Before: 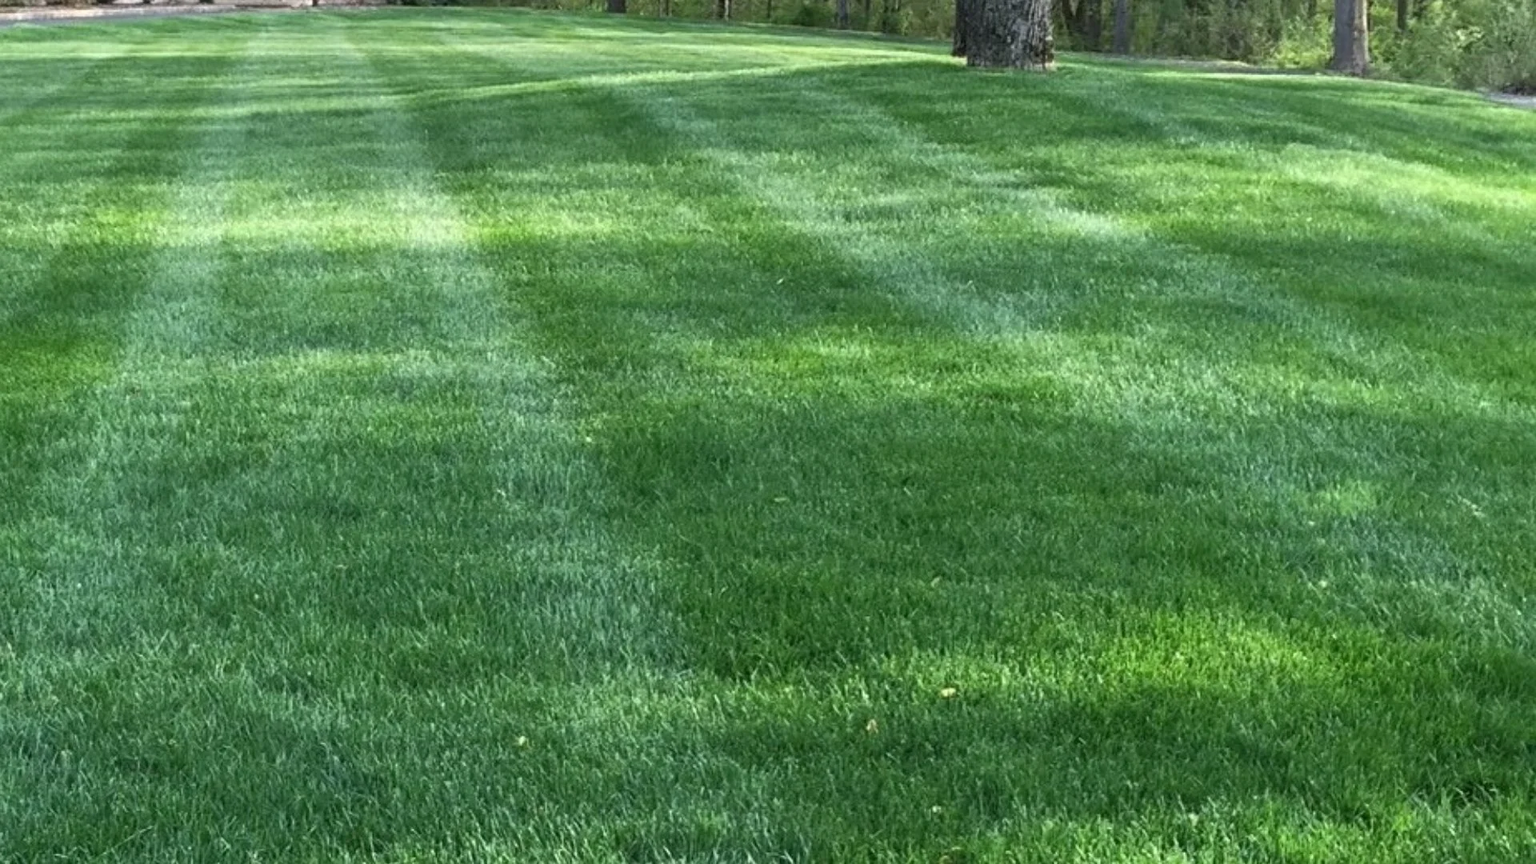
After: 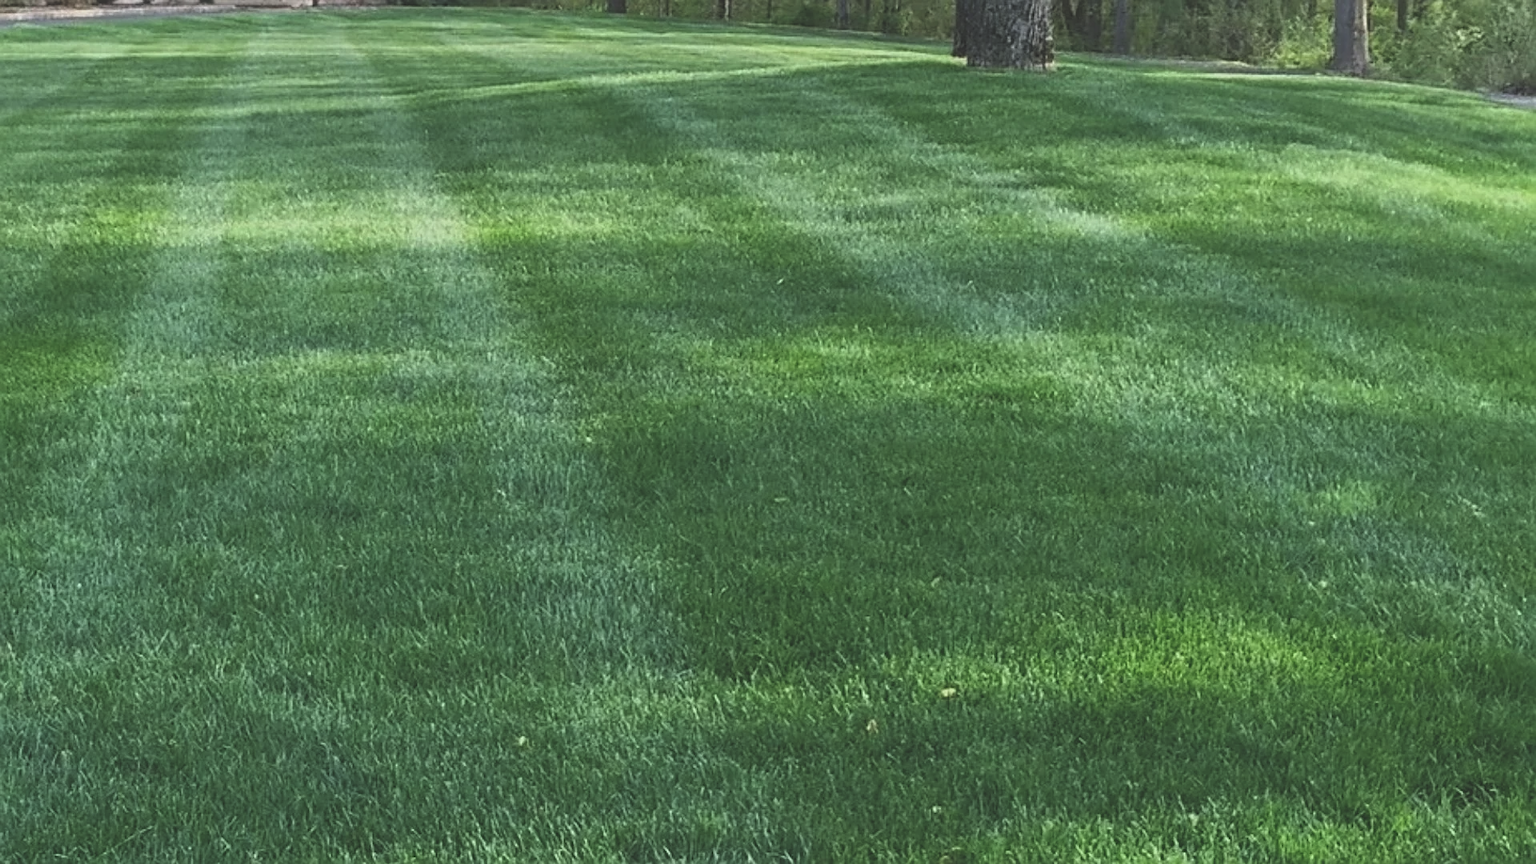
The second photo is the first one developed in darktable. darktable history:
sharpen: on, module defaults
exposure: black level correction -0.037, exposure -0.495 EV, compensate highlight preservation false
